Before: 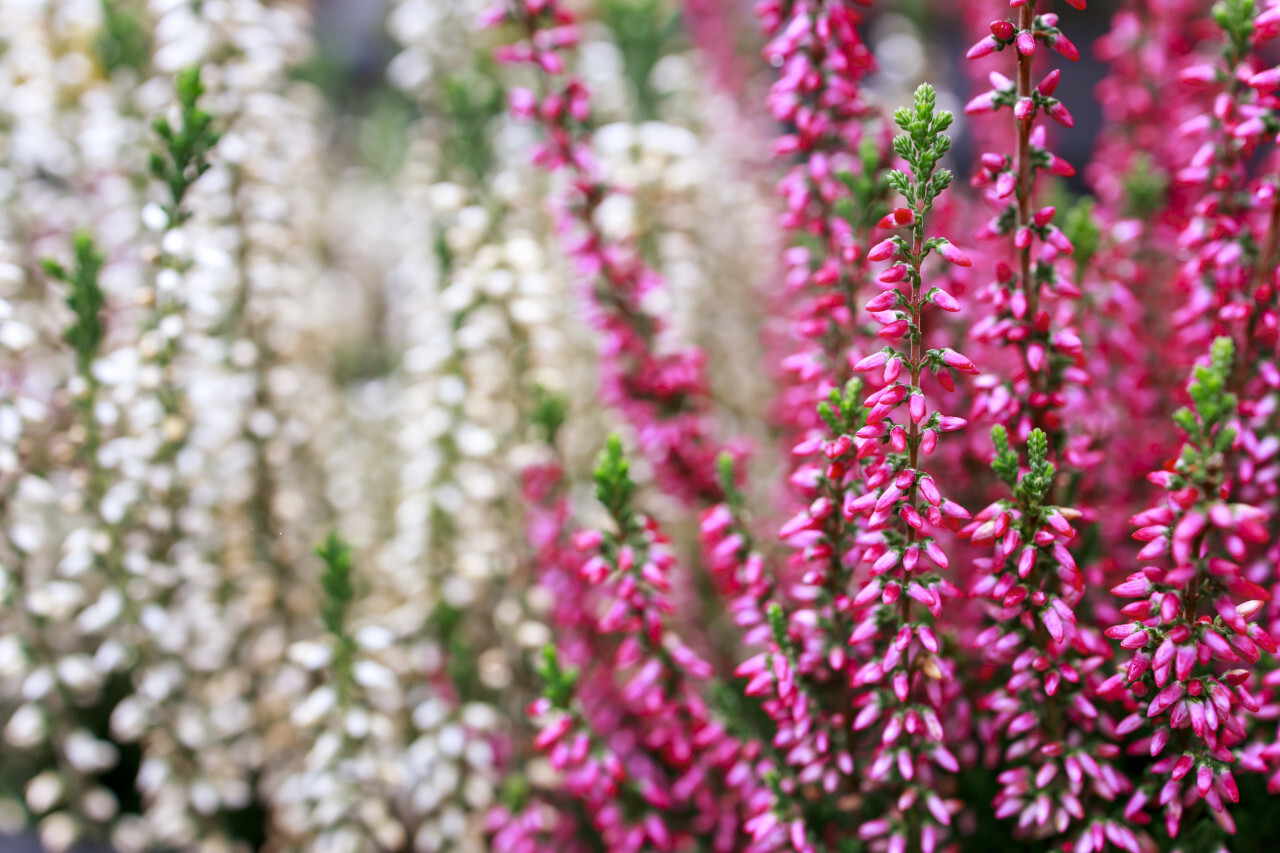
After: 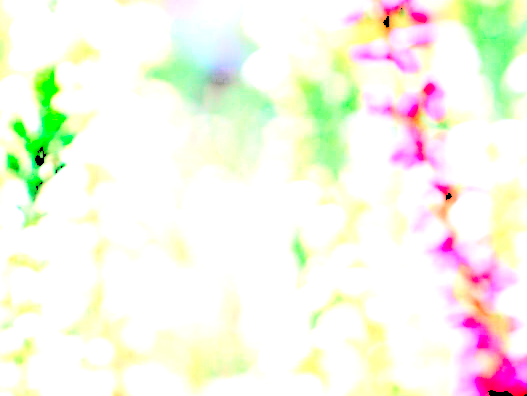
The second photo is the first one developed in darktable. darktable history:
exposure: exposure -0.055 EV, compensate highlight preservation false
crop and rotate: left 11.312%, top 0.117%, right 47.505%, bottom 53.399%
contrast brightness saturation: contrast 0.039, saturation 0.072
levels: levels [0.246, 0.256, 0.506]
